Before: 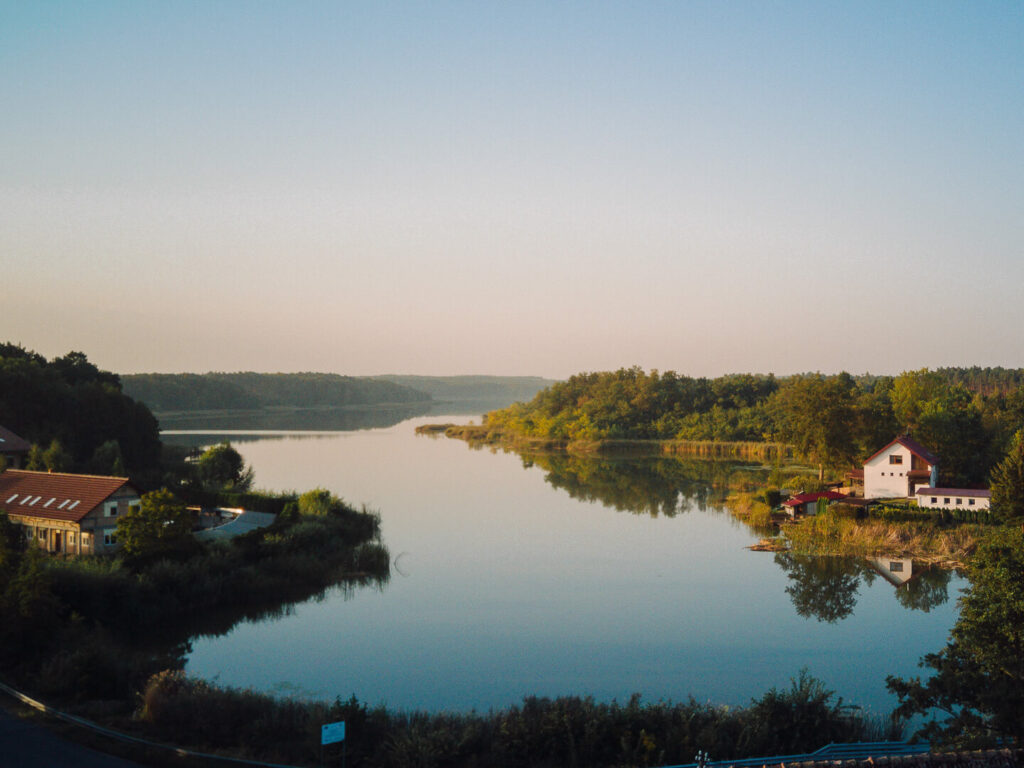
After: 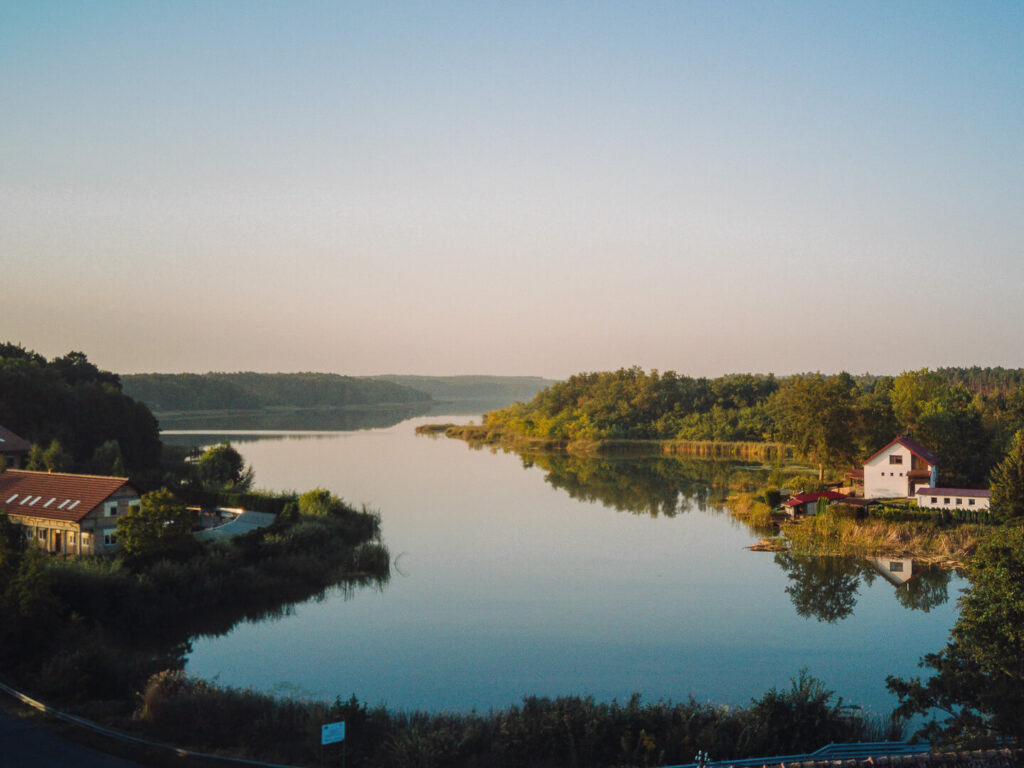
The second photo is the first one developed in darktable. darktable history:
local contrast: detail 113%
